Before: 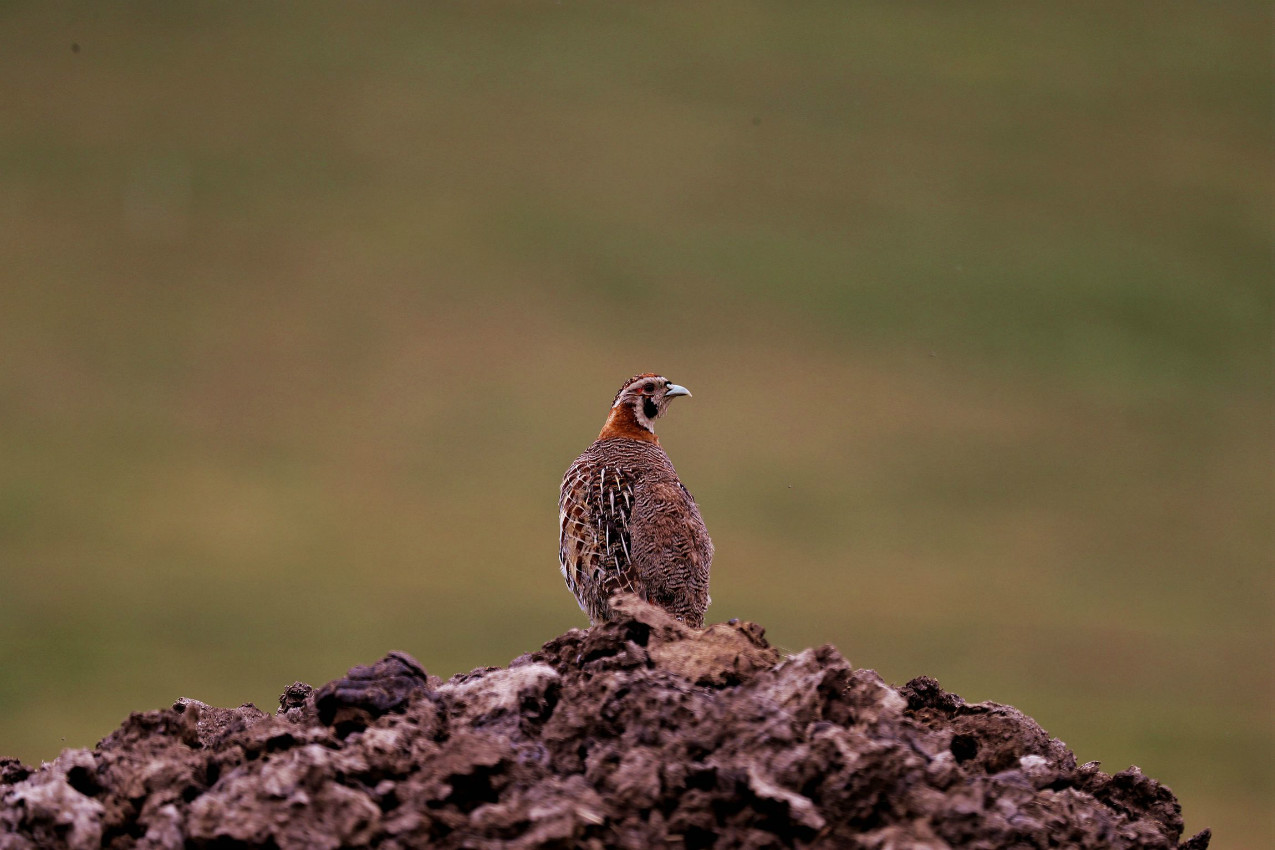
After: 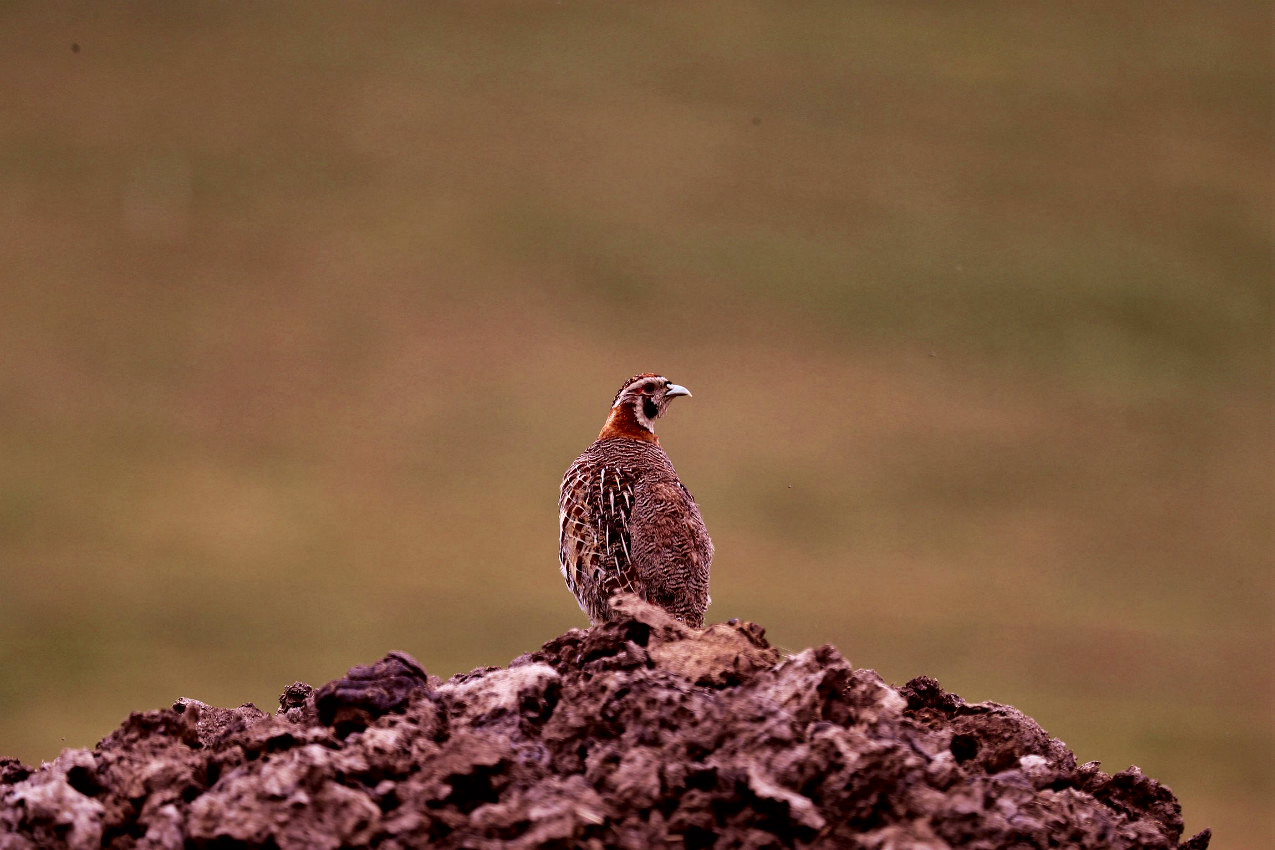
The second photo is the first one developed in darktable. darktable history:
local contrast: mode bilateral grid, contrast 25, coarseness 60, detail 151%, midtone range 0.2
rgb levels: mode RGB, independent channels, levels [[0, 0.474, 1], [0, 0.5, 1], [0, 0.5, 1]]
